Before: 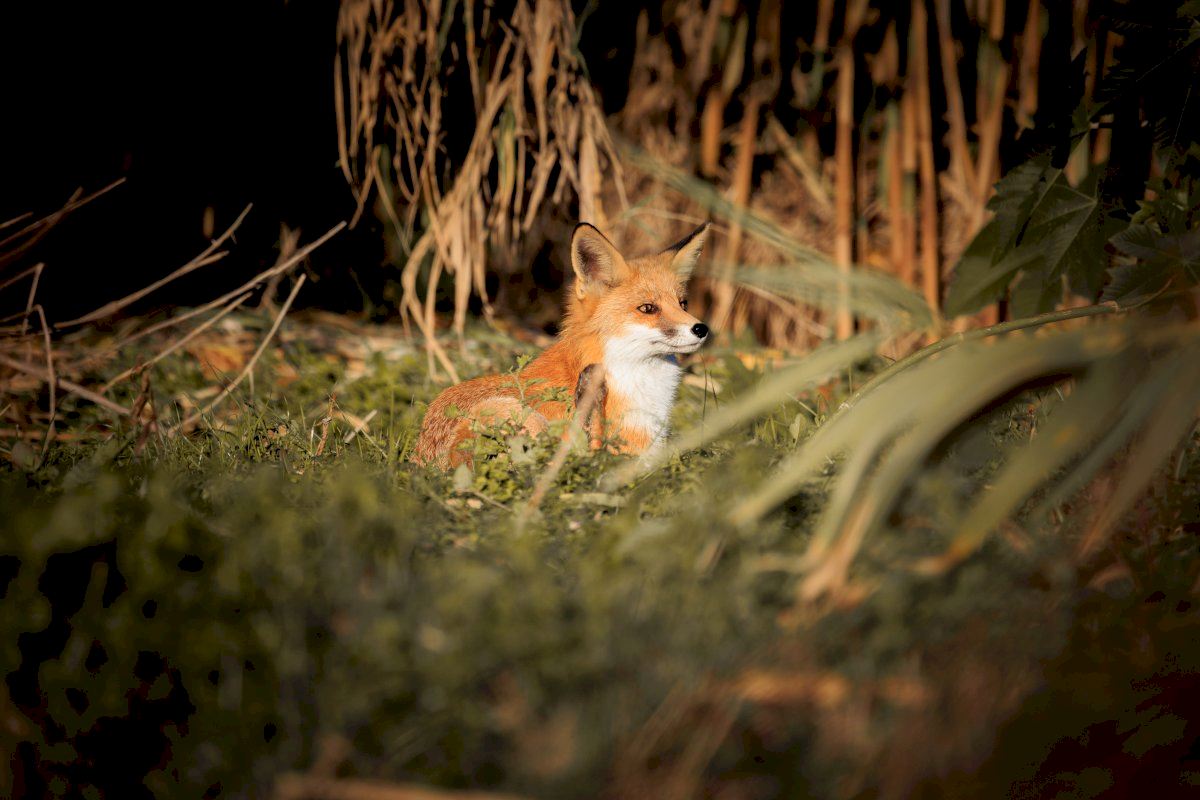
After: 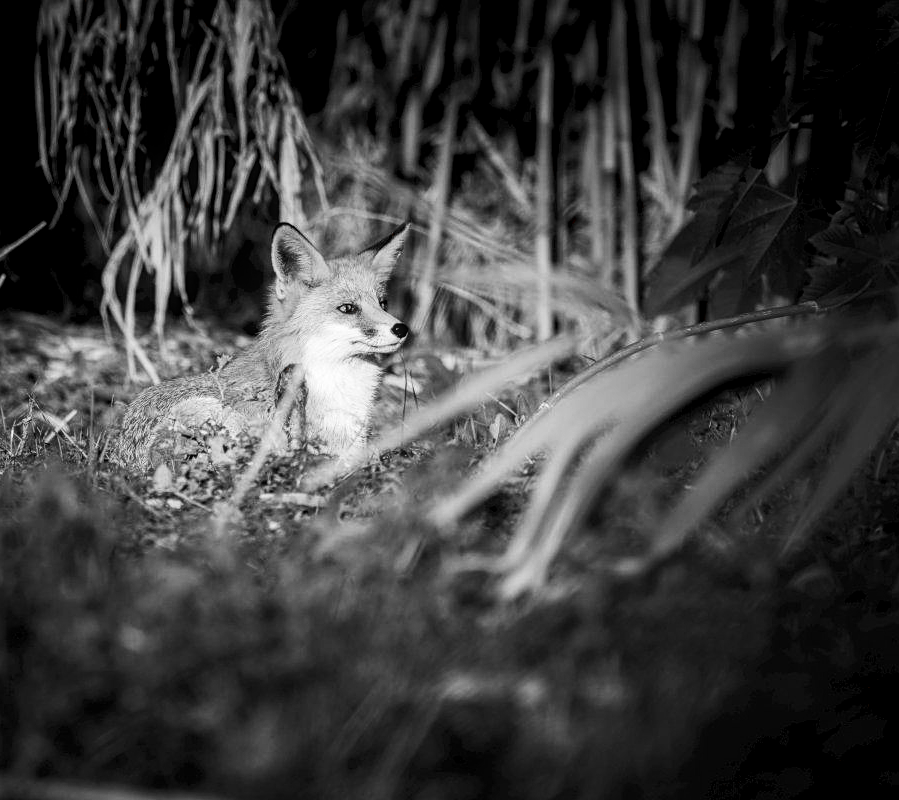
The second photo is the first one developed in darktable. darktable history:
contrast brightness saturation: contrast 0.273
local contrast: on, module defaults
crop and rotate: left 25.064%
color balance rgb: perceptual saturation grading › global saturation 20%, perceptual saturation grading › highlights -25.826%, perceptual saturation grading › shadows 50.083%, global vibrance 20%
sharpen: amount 0.203
contrast equalizer: octaves 7, y [[0.5, 0.488, 0.462, 0.461, 0.491, 0.5], [0.5 ×6], [0.5 ×6], [0 ×6], [0 ×6]]
color zones: curves: ch1 [(0, 0.006) (0.094, 0.285) (0.171, 0.001) (0.429, 0.001) (0.571, 0.003) (0.714, 0.004) (0.857, 0.004) (1, 0.006)]
color correction: highlights a* 0.184, highlights b* 29.53, shadows a* -0.271, shadows b* 21.19
